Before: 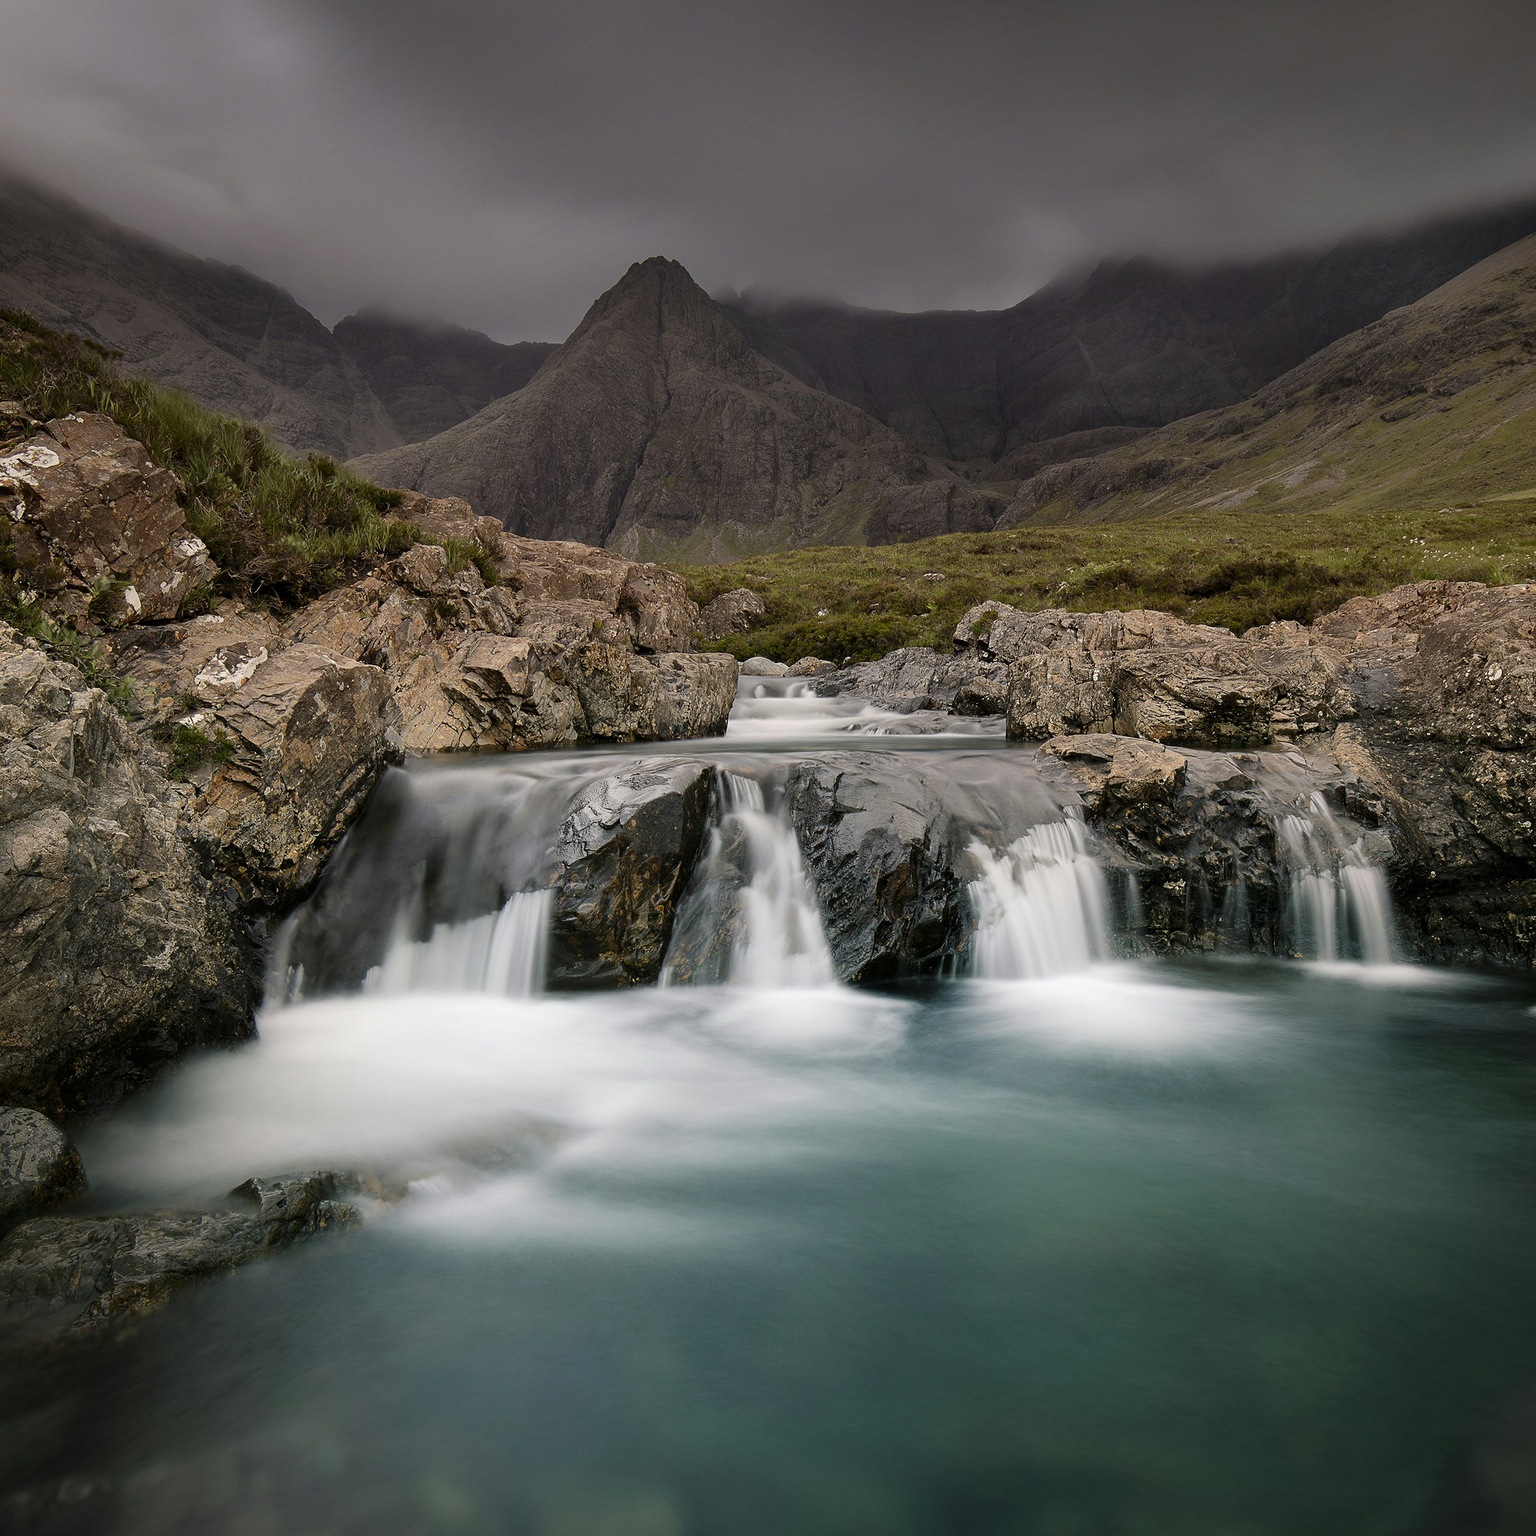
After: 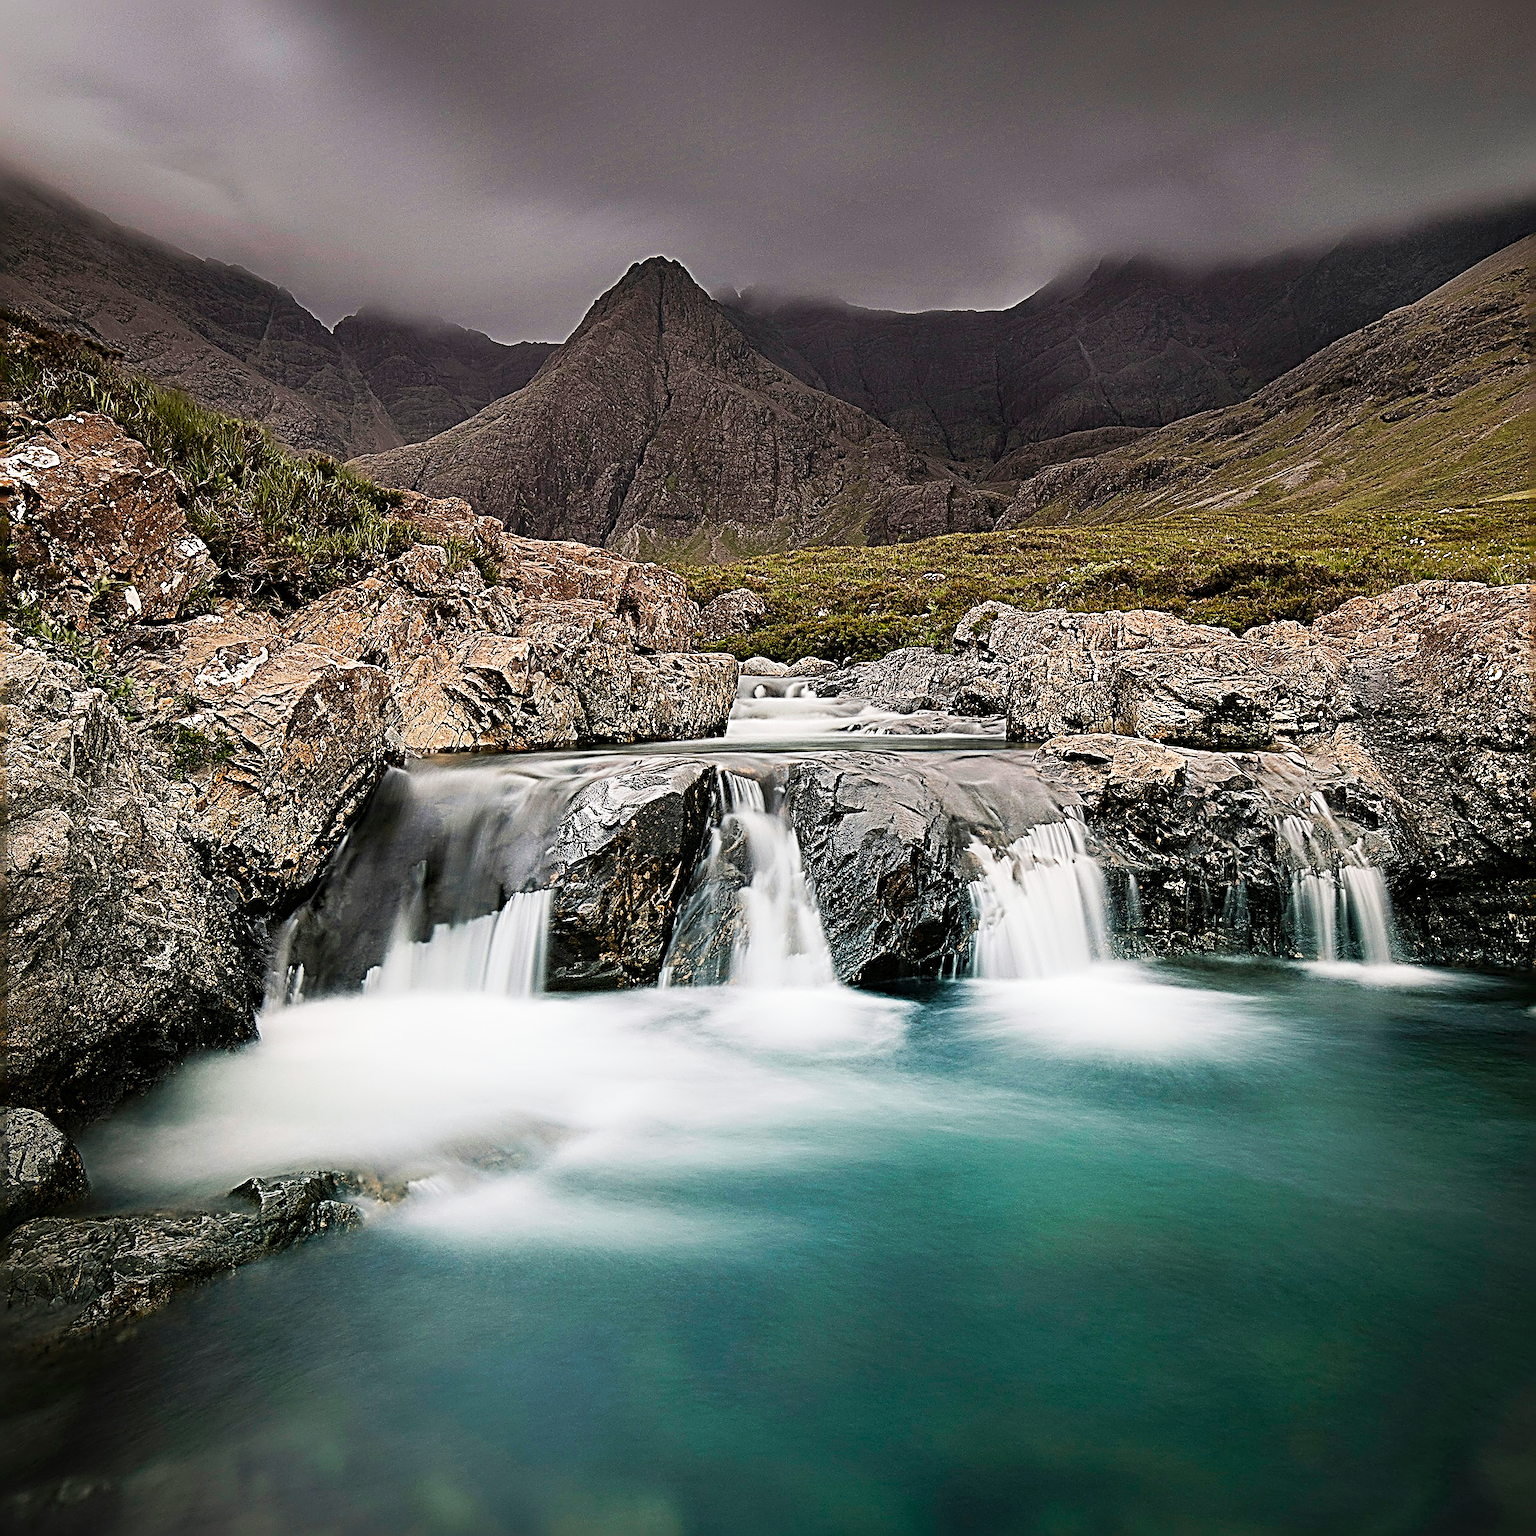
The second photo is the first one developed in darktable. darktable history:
sharpen: radius 4.001, amount 2
tone curve: curves: ch0 [(0, 0) (0.003, 0.017) (0.011, 0.018) (0.025, 0.03) (0.044, 0.051) (0.069, 0.075) (0.1, 0.104) (0.136, 0.138) (0.177, 0.183) (0.224, 0.237) (0.277, 0.294) (0.335, 0.361) (0.399, 0.446) (0.468, 0.552) (0.543, 0.66) (0.623, 0.753) (0.709, 0.843) (0.801, 0.912) (0.898, 0.962) (1, 1)], preserve colors none
